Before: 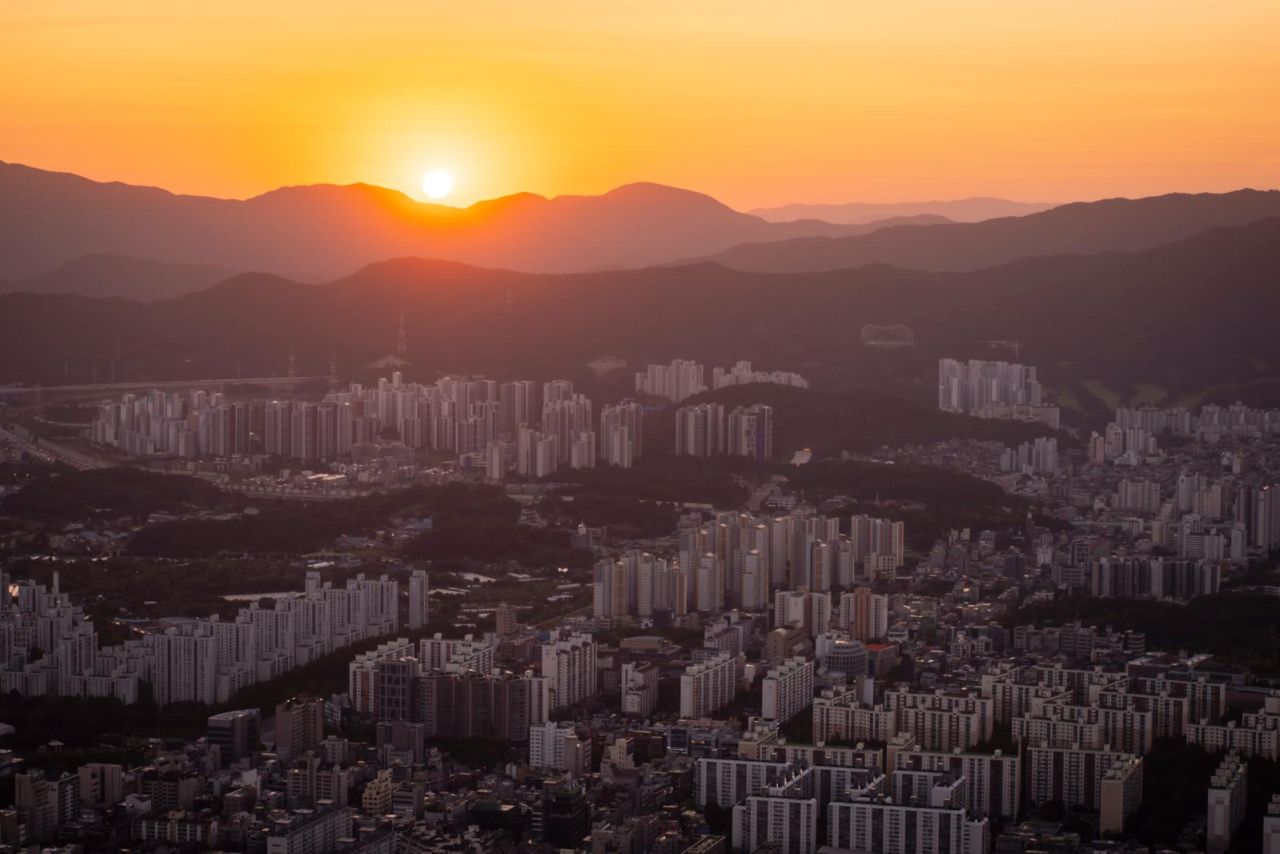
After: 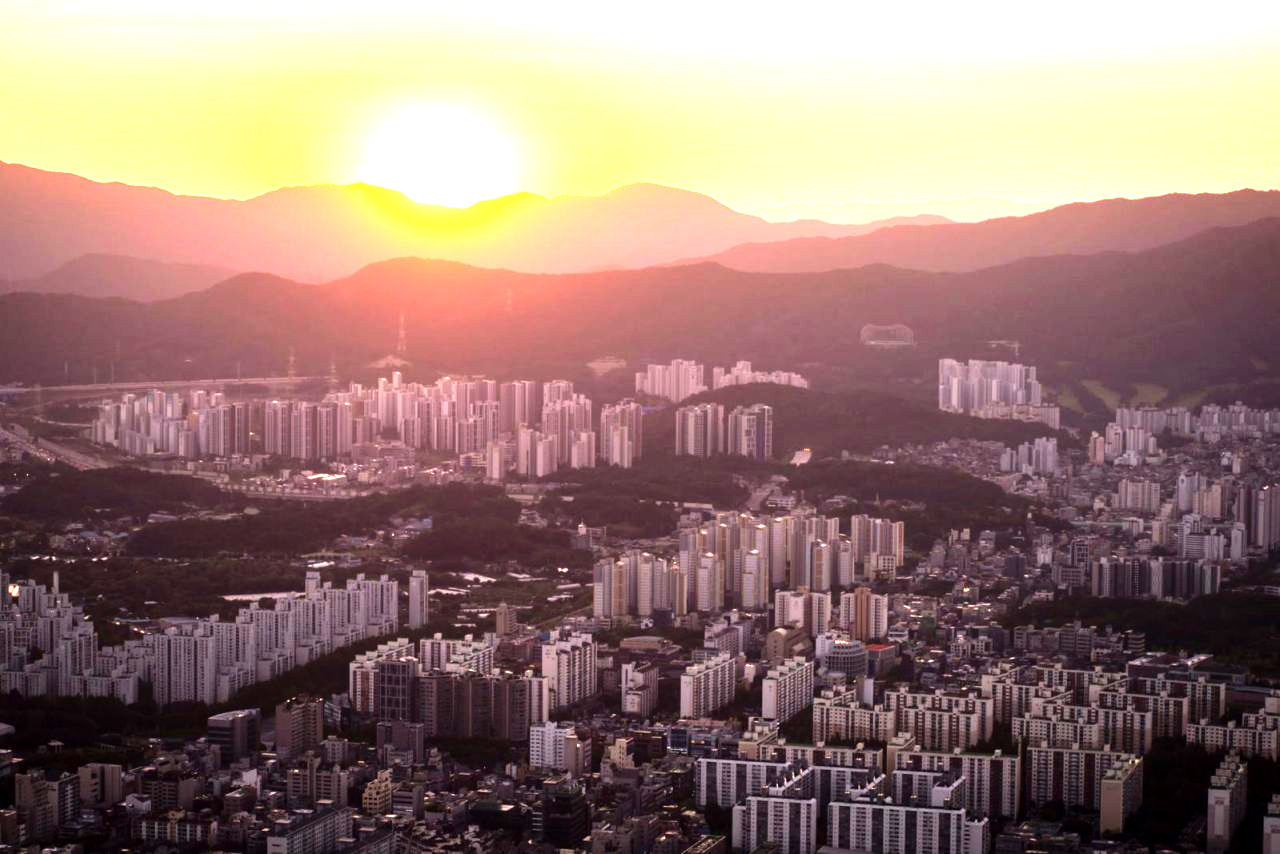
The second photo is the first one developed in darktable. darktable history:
exposure: black level correction 0.001, exposure 1.3 EV, compensate highlight preservation false
tone equalizer: -8 EV -0.75 EV, -7 EV -0.7 EV, -6 EV -0.6 EV, -5 EV -0.4 EV, -3 EV 0.4 EV, -2 EV 0.6 EV, -1 EV 0.7 EV, +0 EV 0.75 EV, edges refinement/feathering 500, mask exposure compensation -1.57 EV, preserve details no
velvia: on, module defaults
